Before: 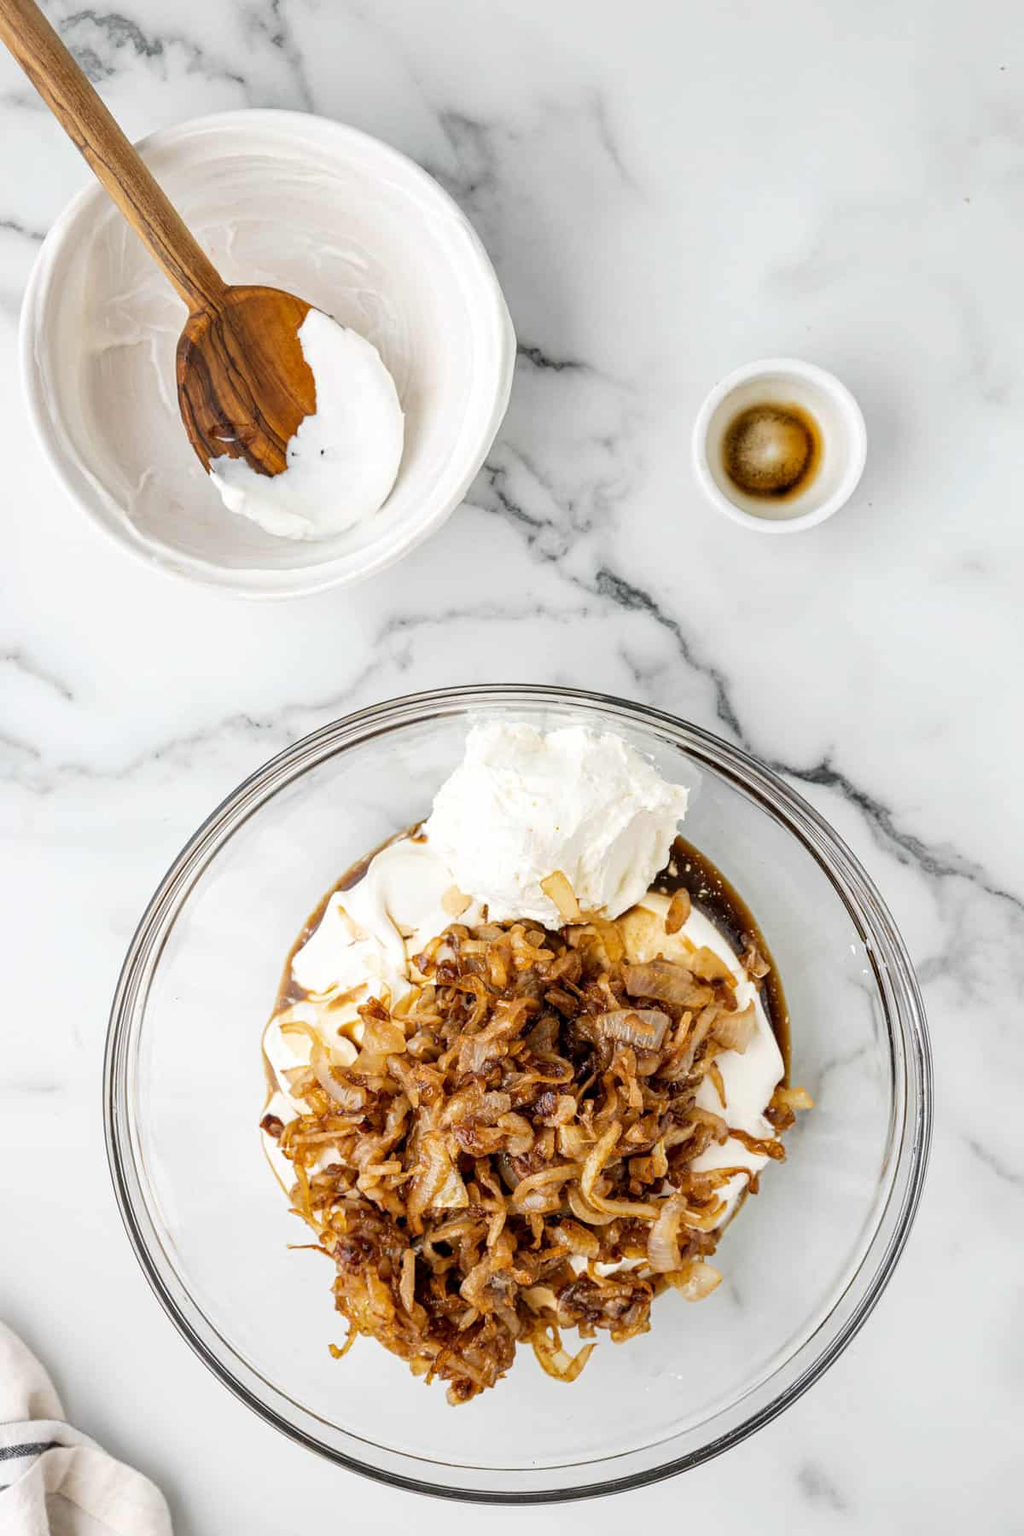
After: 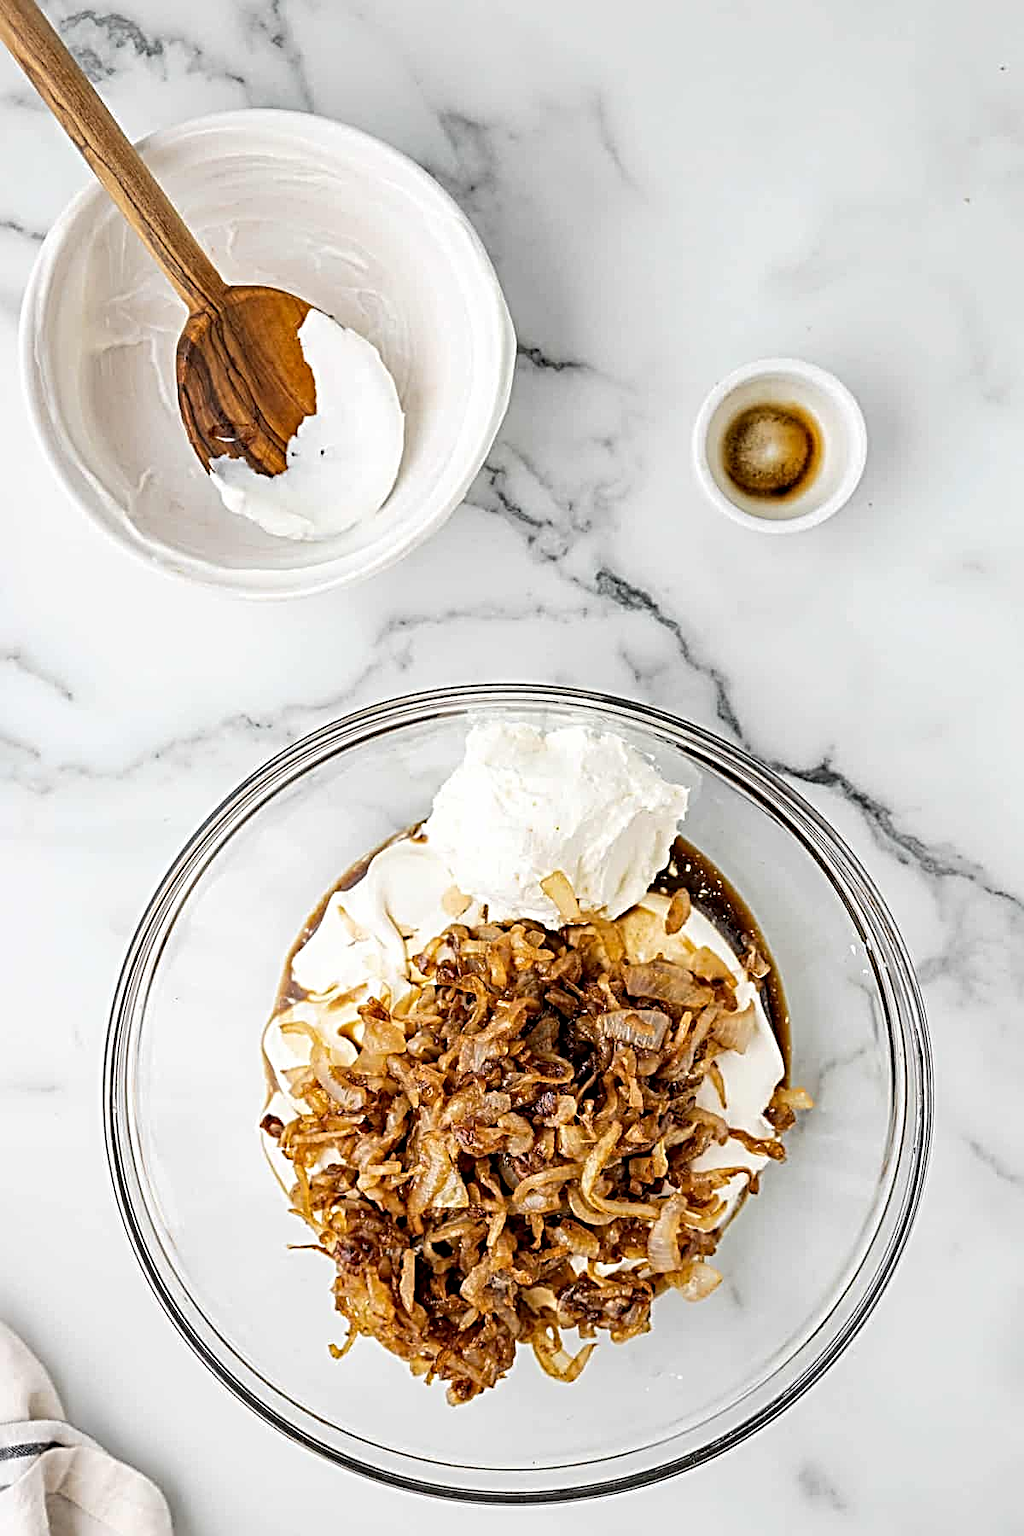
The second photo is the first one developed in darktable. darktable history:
exposure: black level correction 0.001, compensate highlight preservation false
sharpen: radius 3.711, amount 0.929
